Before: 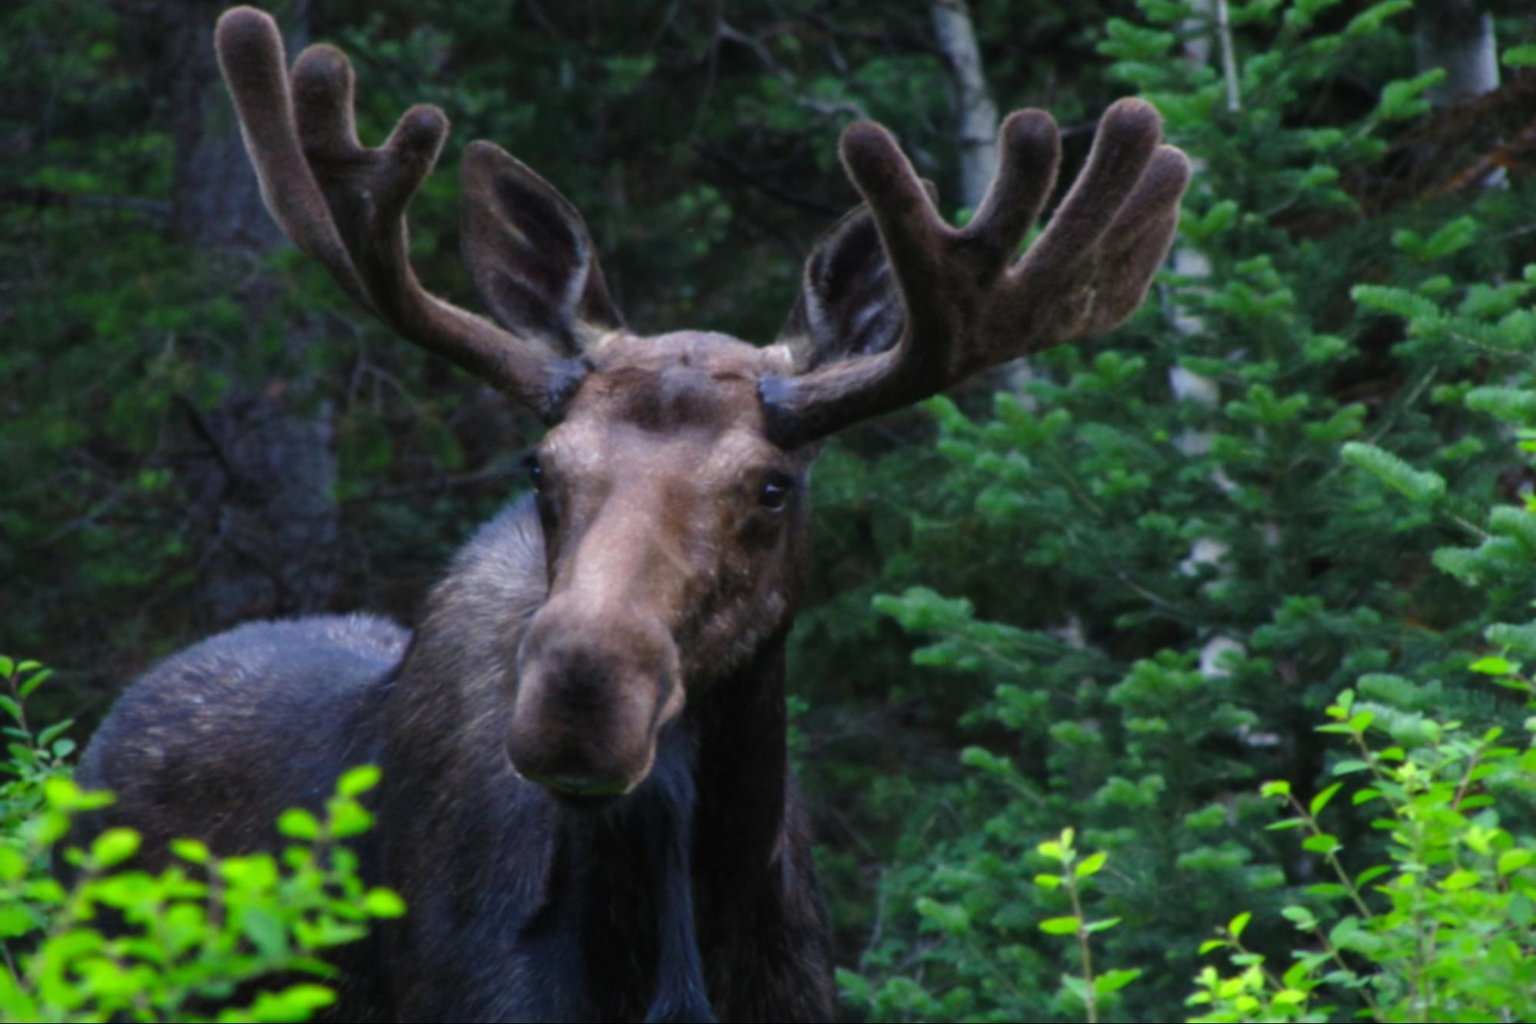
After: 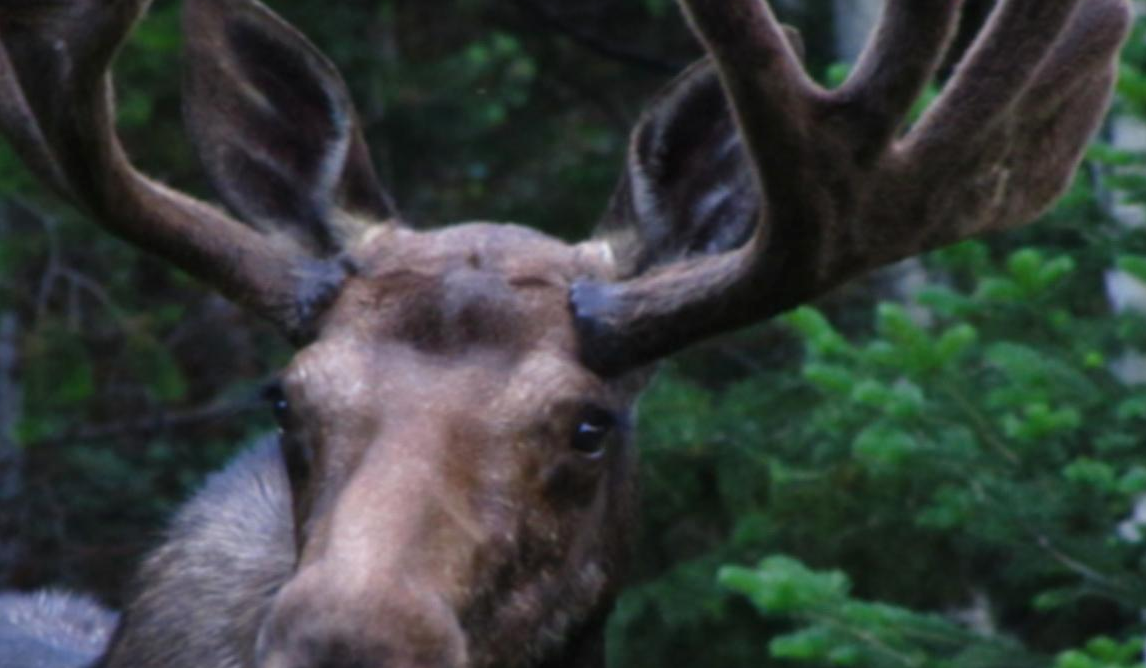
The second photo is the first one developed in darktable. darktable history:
crop: left 20.902%, top 15.666%, right 21.763%, bottom 34.172%
exposure: black level correction 0.001, compensate exposure bias true, compensate highlight preservation false
